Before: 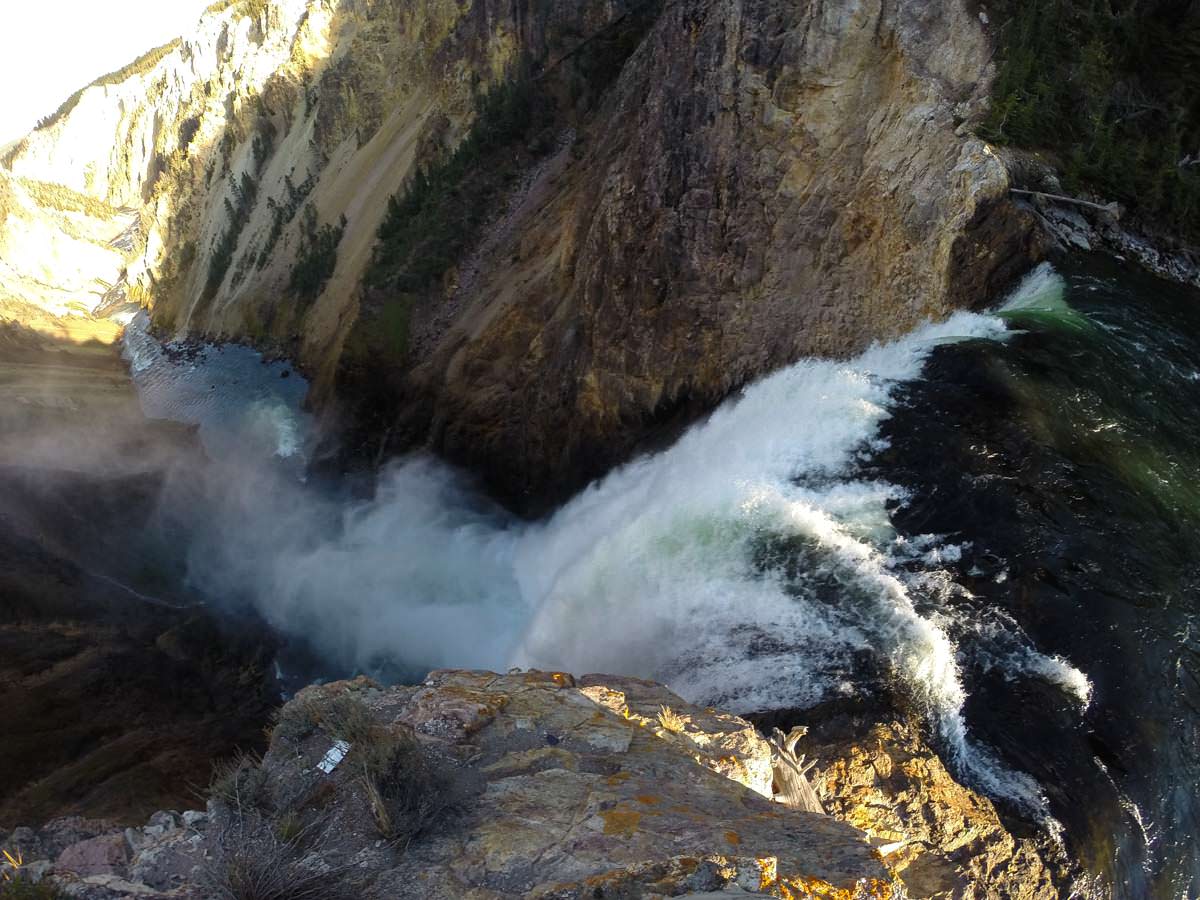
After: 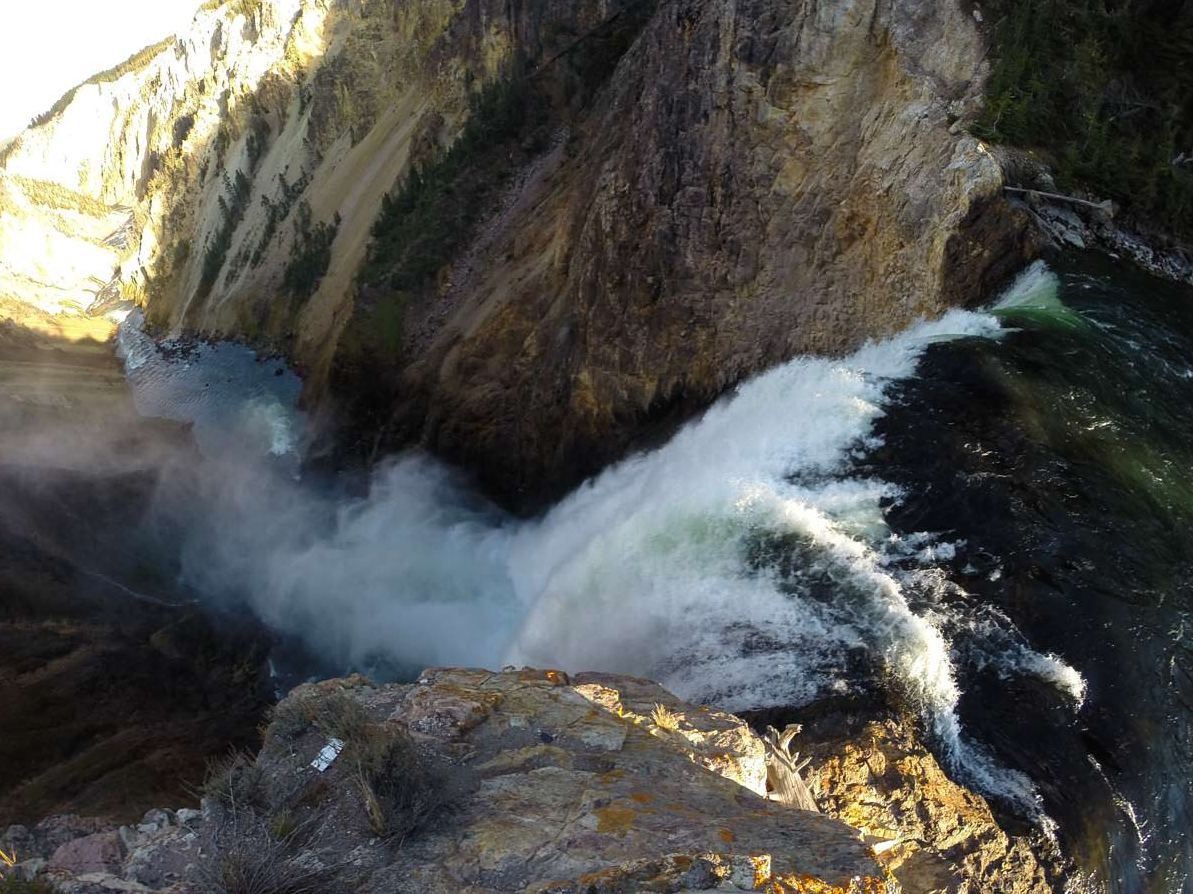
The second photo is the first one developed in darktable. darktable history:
crop and rotate: left 0.519%, top 0.239%, bottom 0.417%
